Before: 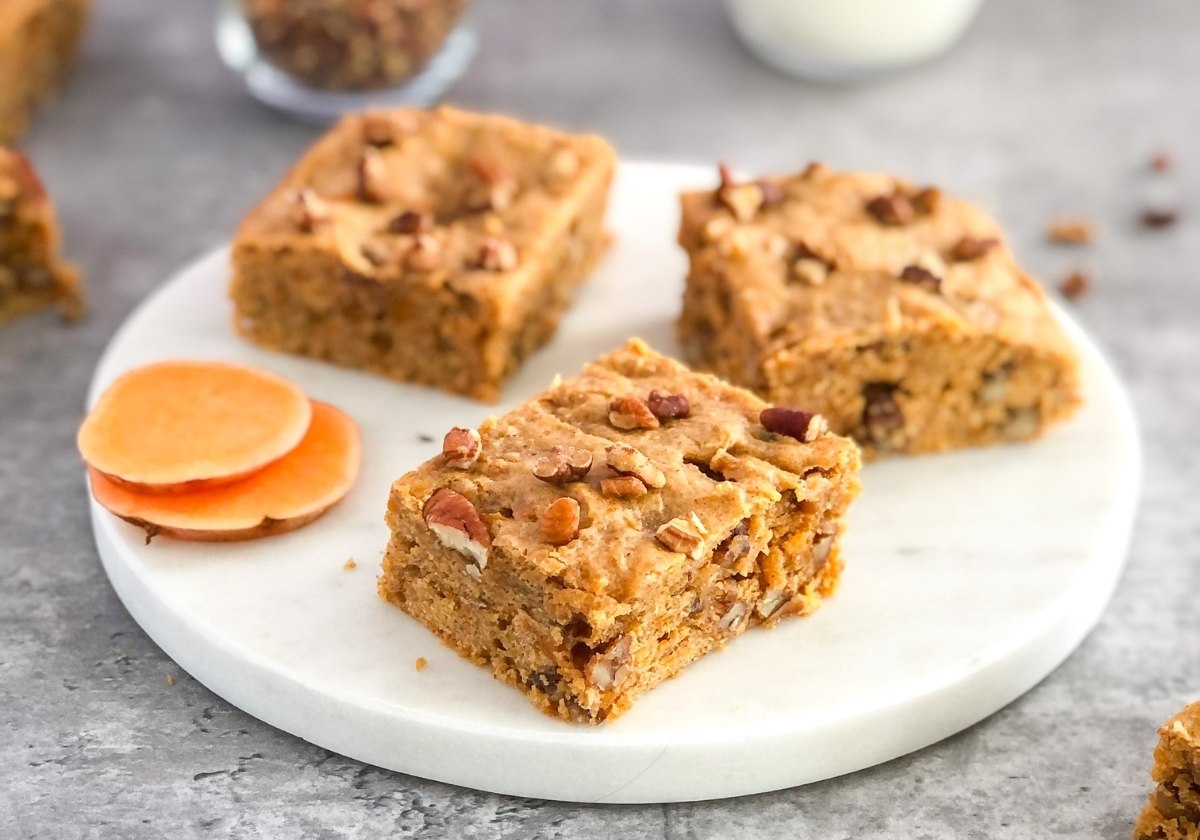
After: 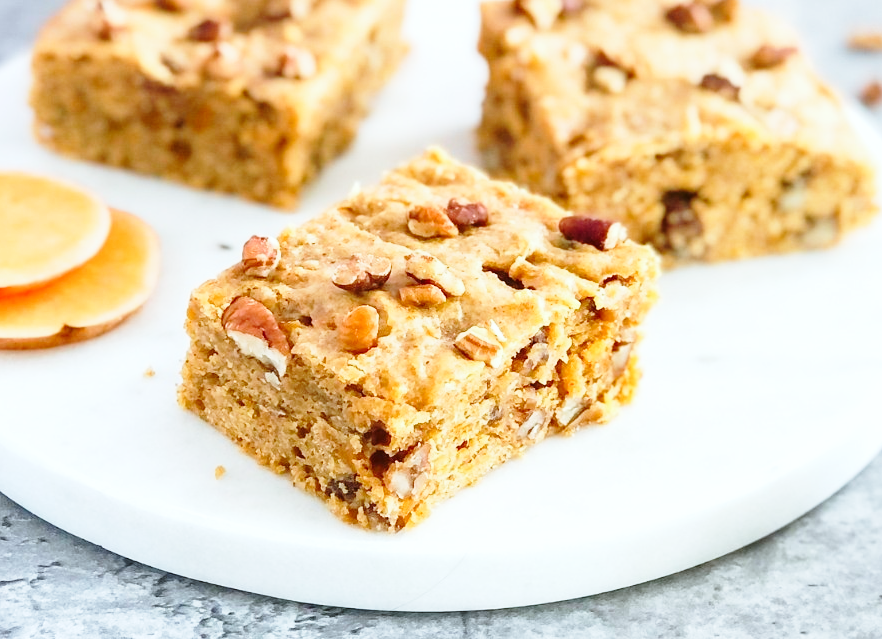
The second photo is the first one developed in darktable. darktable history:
color calibration: illuminant F (fluorescent), F source F9 (Cool White Deluxe 4150 K) – high CRI, x 0.374, y 0.373, temperature 4151.66 K
base curve: curves: ch0 [(0, 0) (0.028, 0.03) (0.121, 0.232) (0.46, 0.748) (0.859, 0.968) (1, 1)], preserve colors none
crop: left 16.826%, top 22.902%, right 8.861%
